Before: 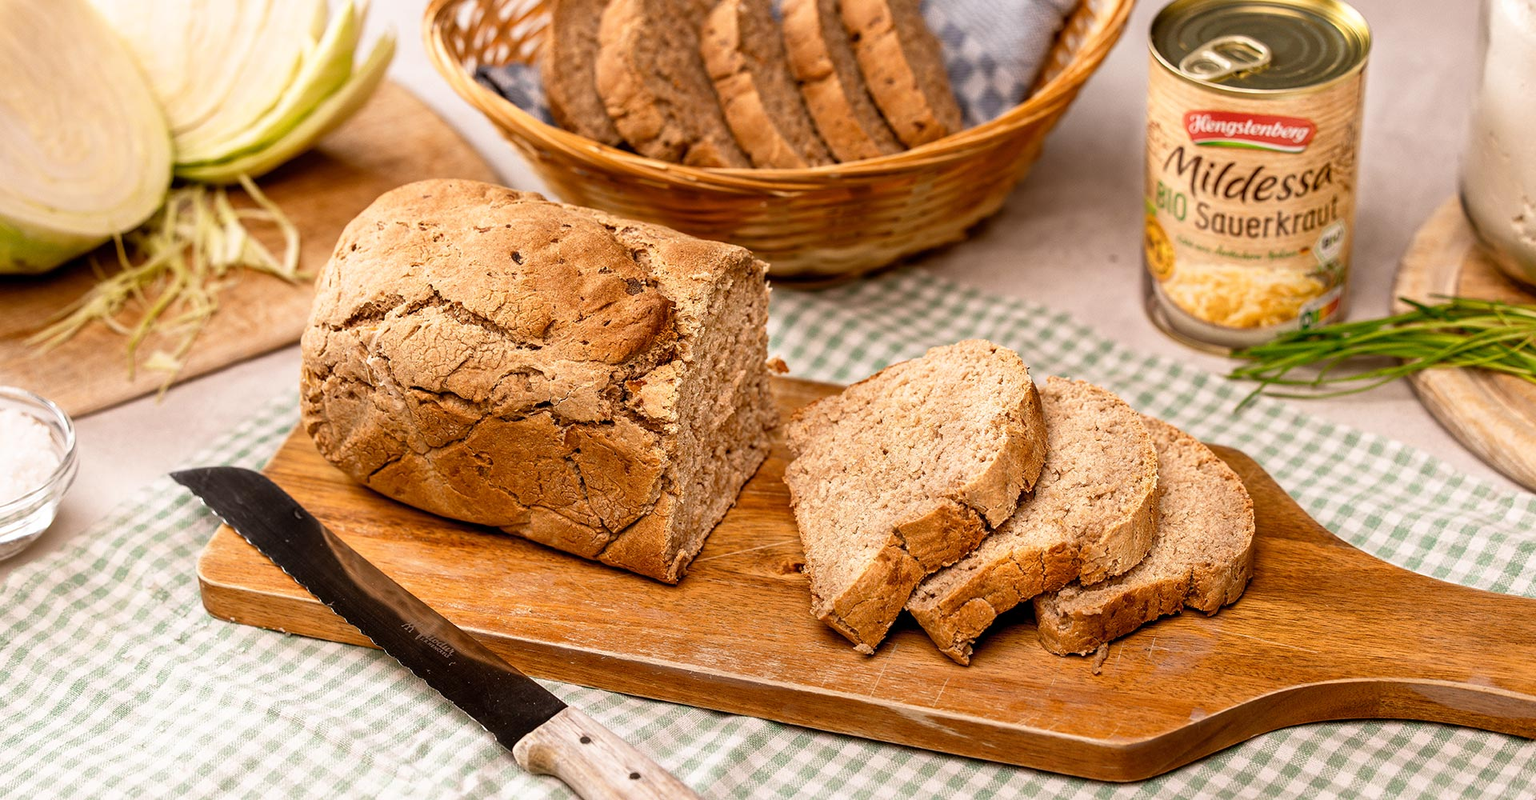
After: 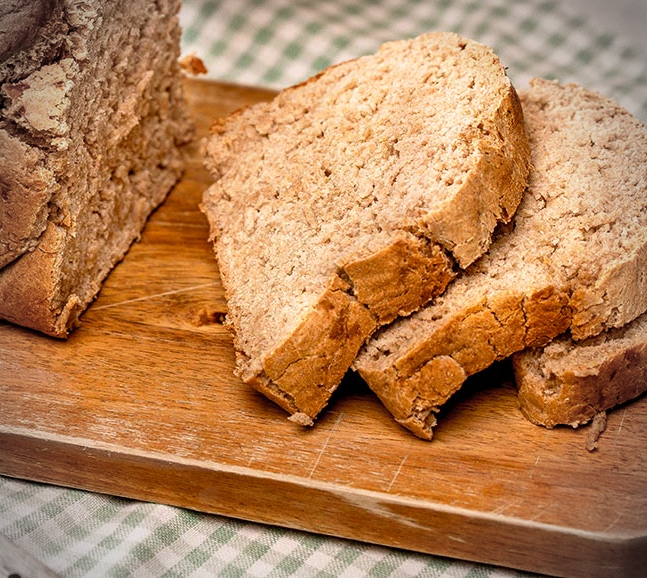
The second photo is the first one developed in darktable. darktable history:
vignetting: brightness -0.614, saturation -0.683
crop: left 40.597%, top 39.21%, right 25.662%, bottom 2.971%
